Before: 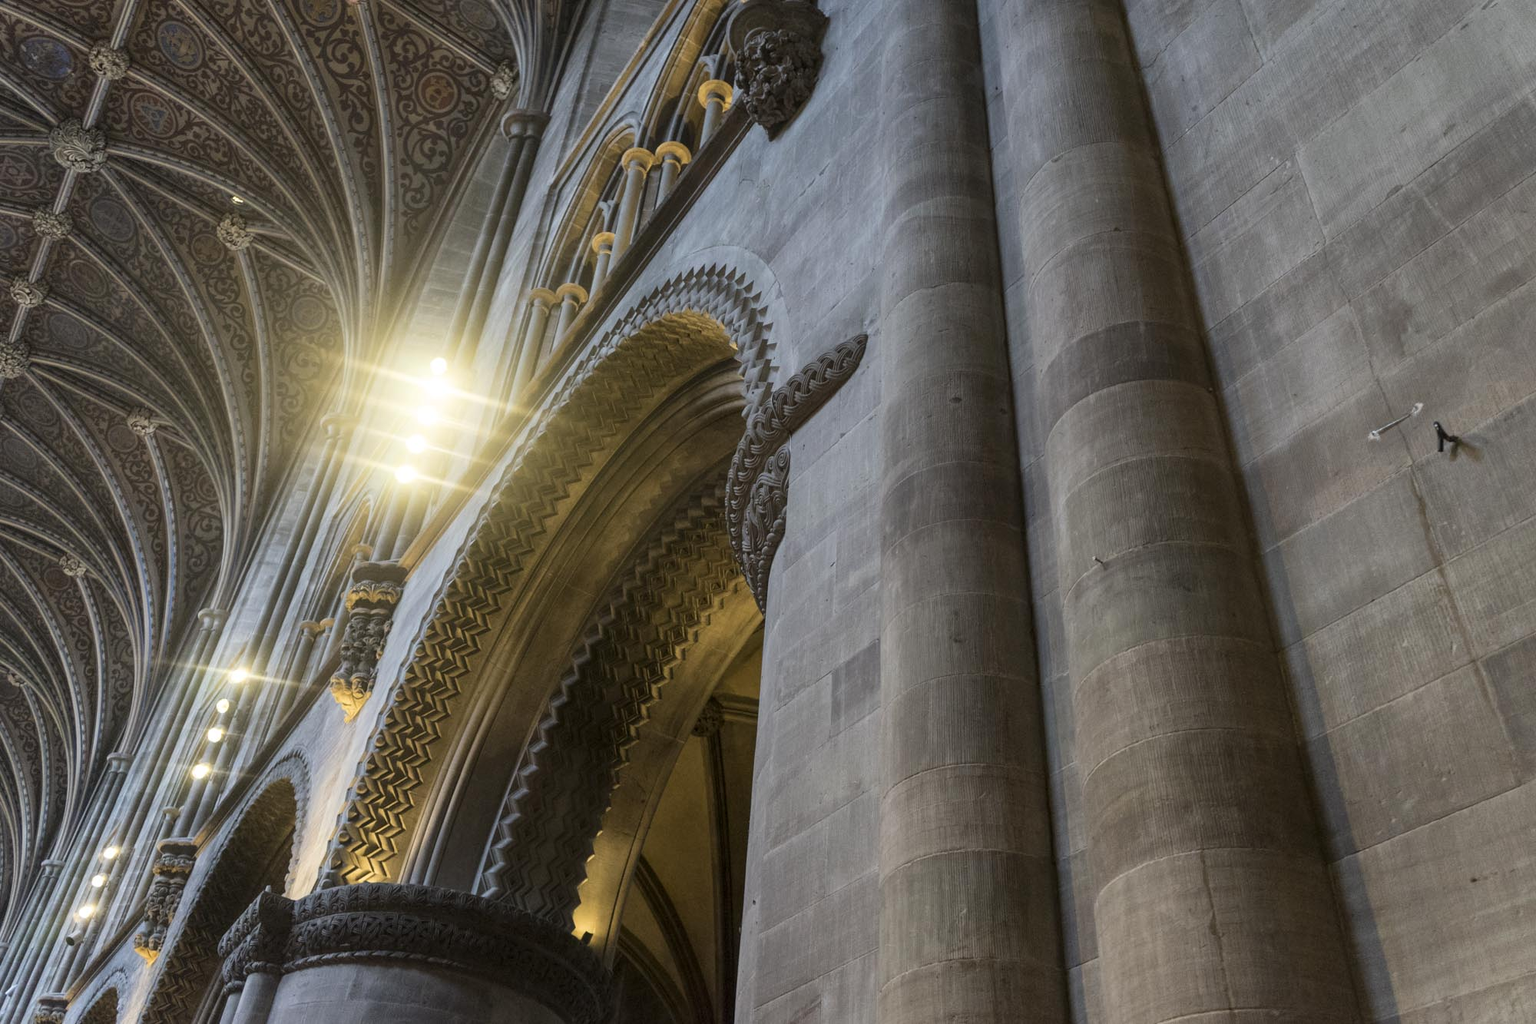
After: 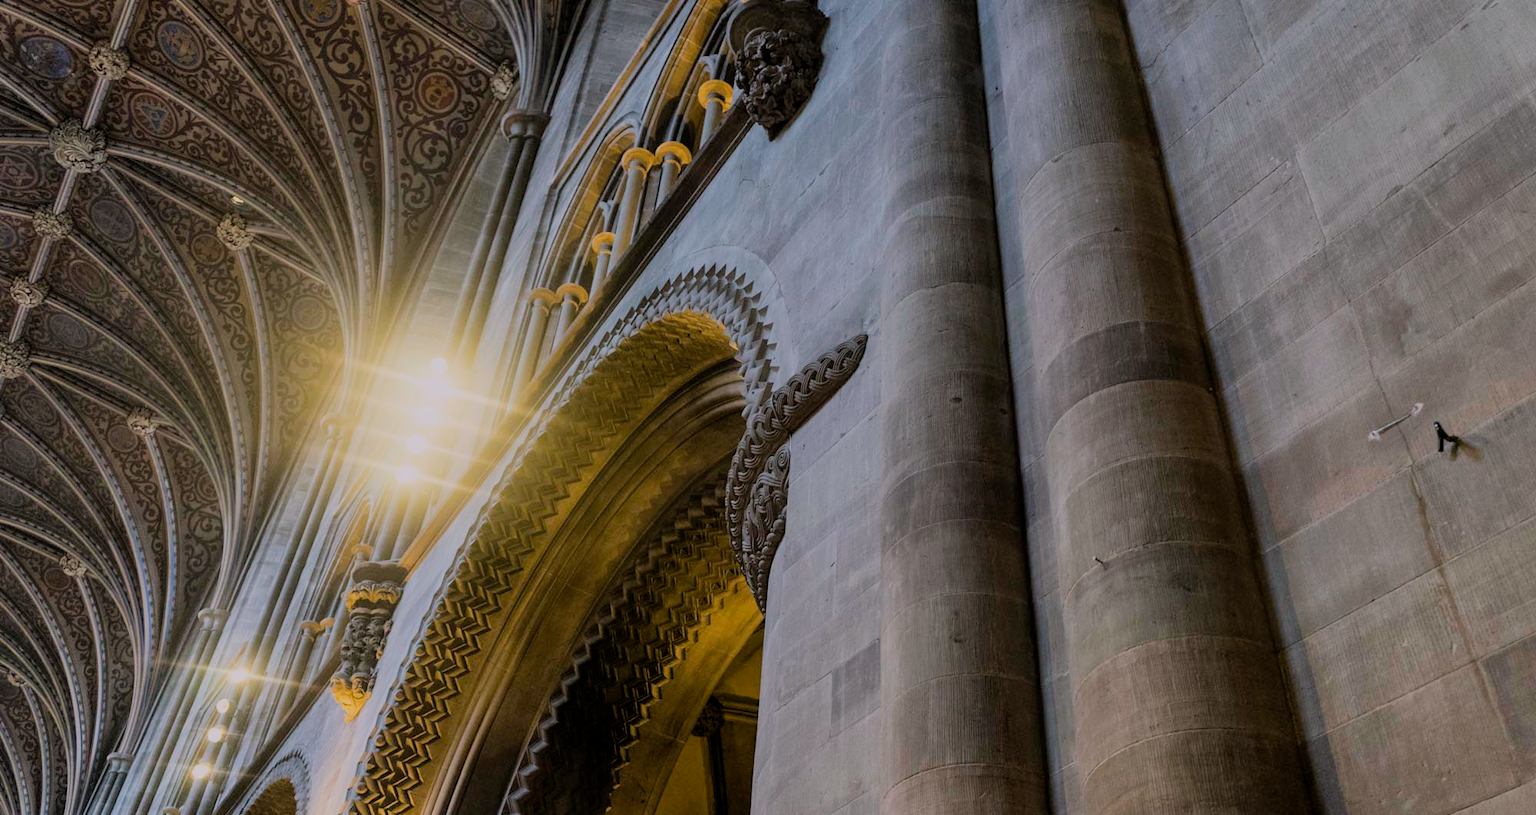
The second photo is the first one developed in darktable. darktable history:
filmic rgb: middle gray luminance 29.73%, black relative exposure -8.93 EV, white relative exposure 6.99 EV, target black luminance 0%, hardness 2.96, latitude 1.58%, contrast 0.96, highlights saturation mix 3.86%, shadows ↔ highlights balance 12.03%
crop: bottom 19.722%
color balance rgb: highlights gain › chroma 1.524%, highlights gain › hue 309.64°, perceptual saturation grading › global saturation 19.834%, global vibrance 20%
